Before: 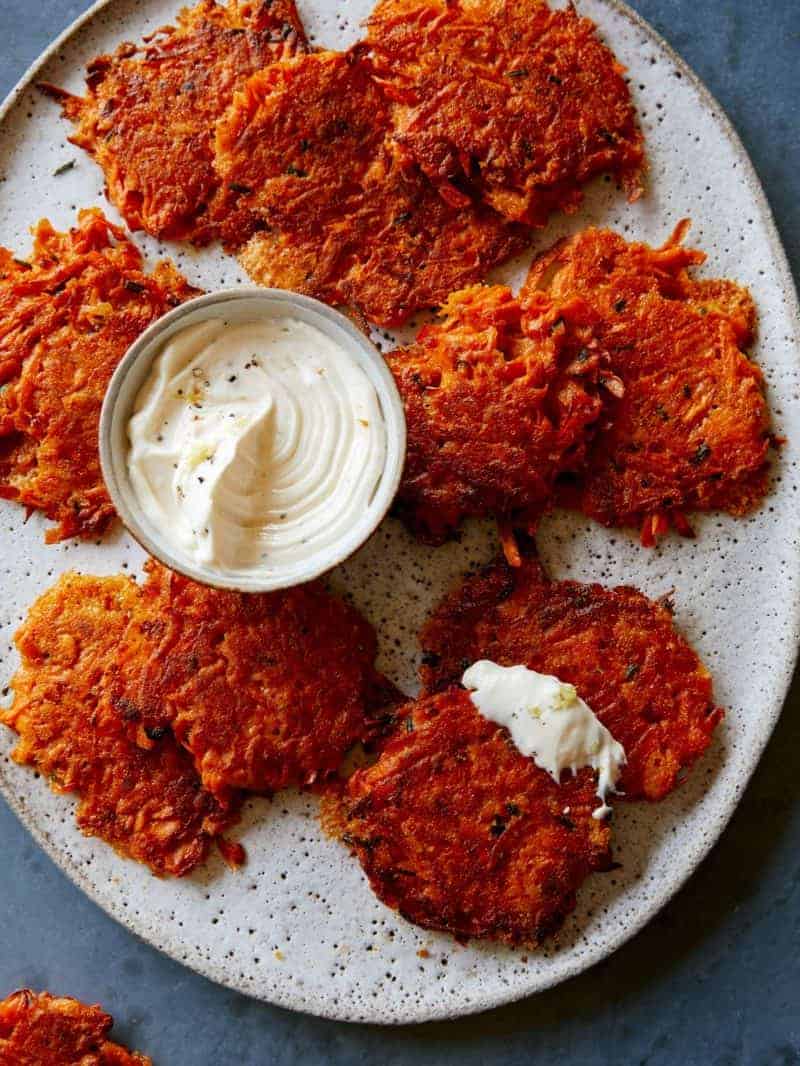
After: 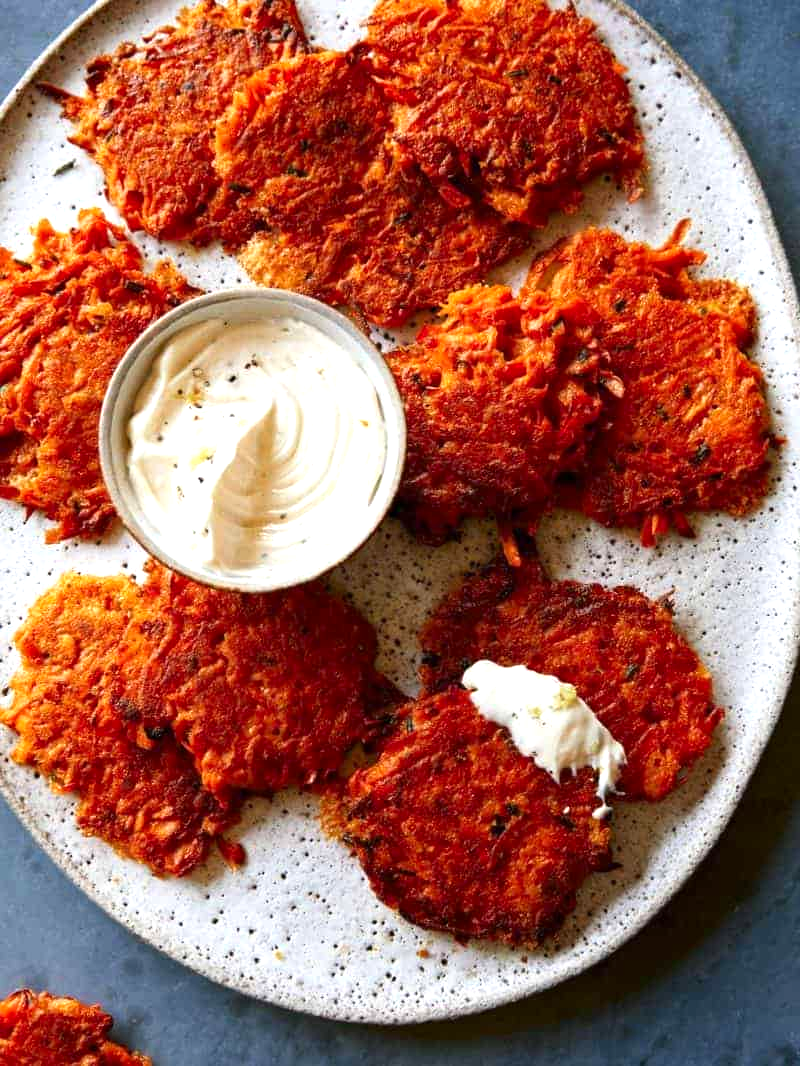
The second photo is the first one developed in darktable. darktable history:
contrast brightness saturation: contrast 0.03, brightness -0.04
exposure: exposure 0.64 EV, compensate highlight preservation false
